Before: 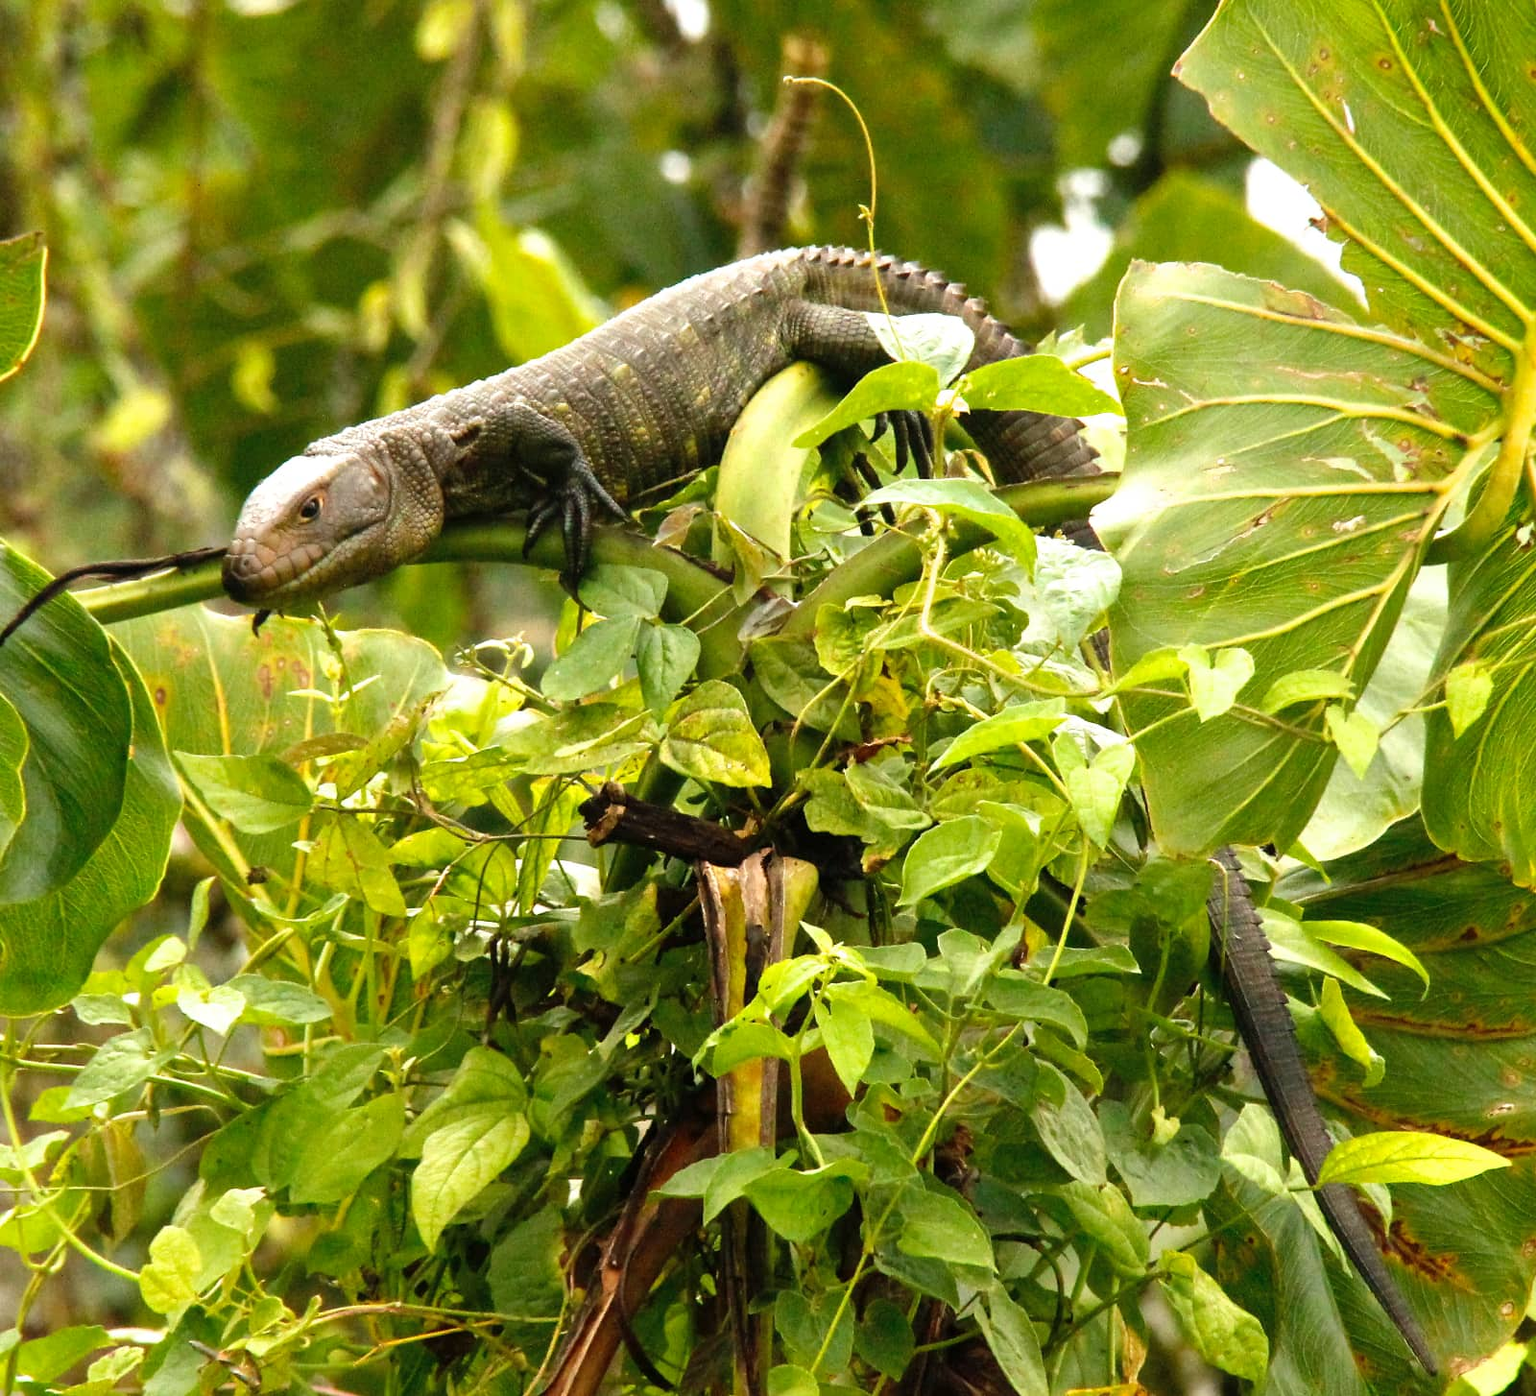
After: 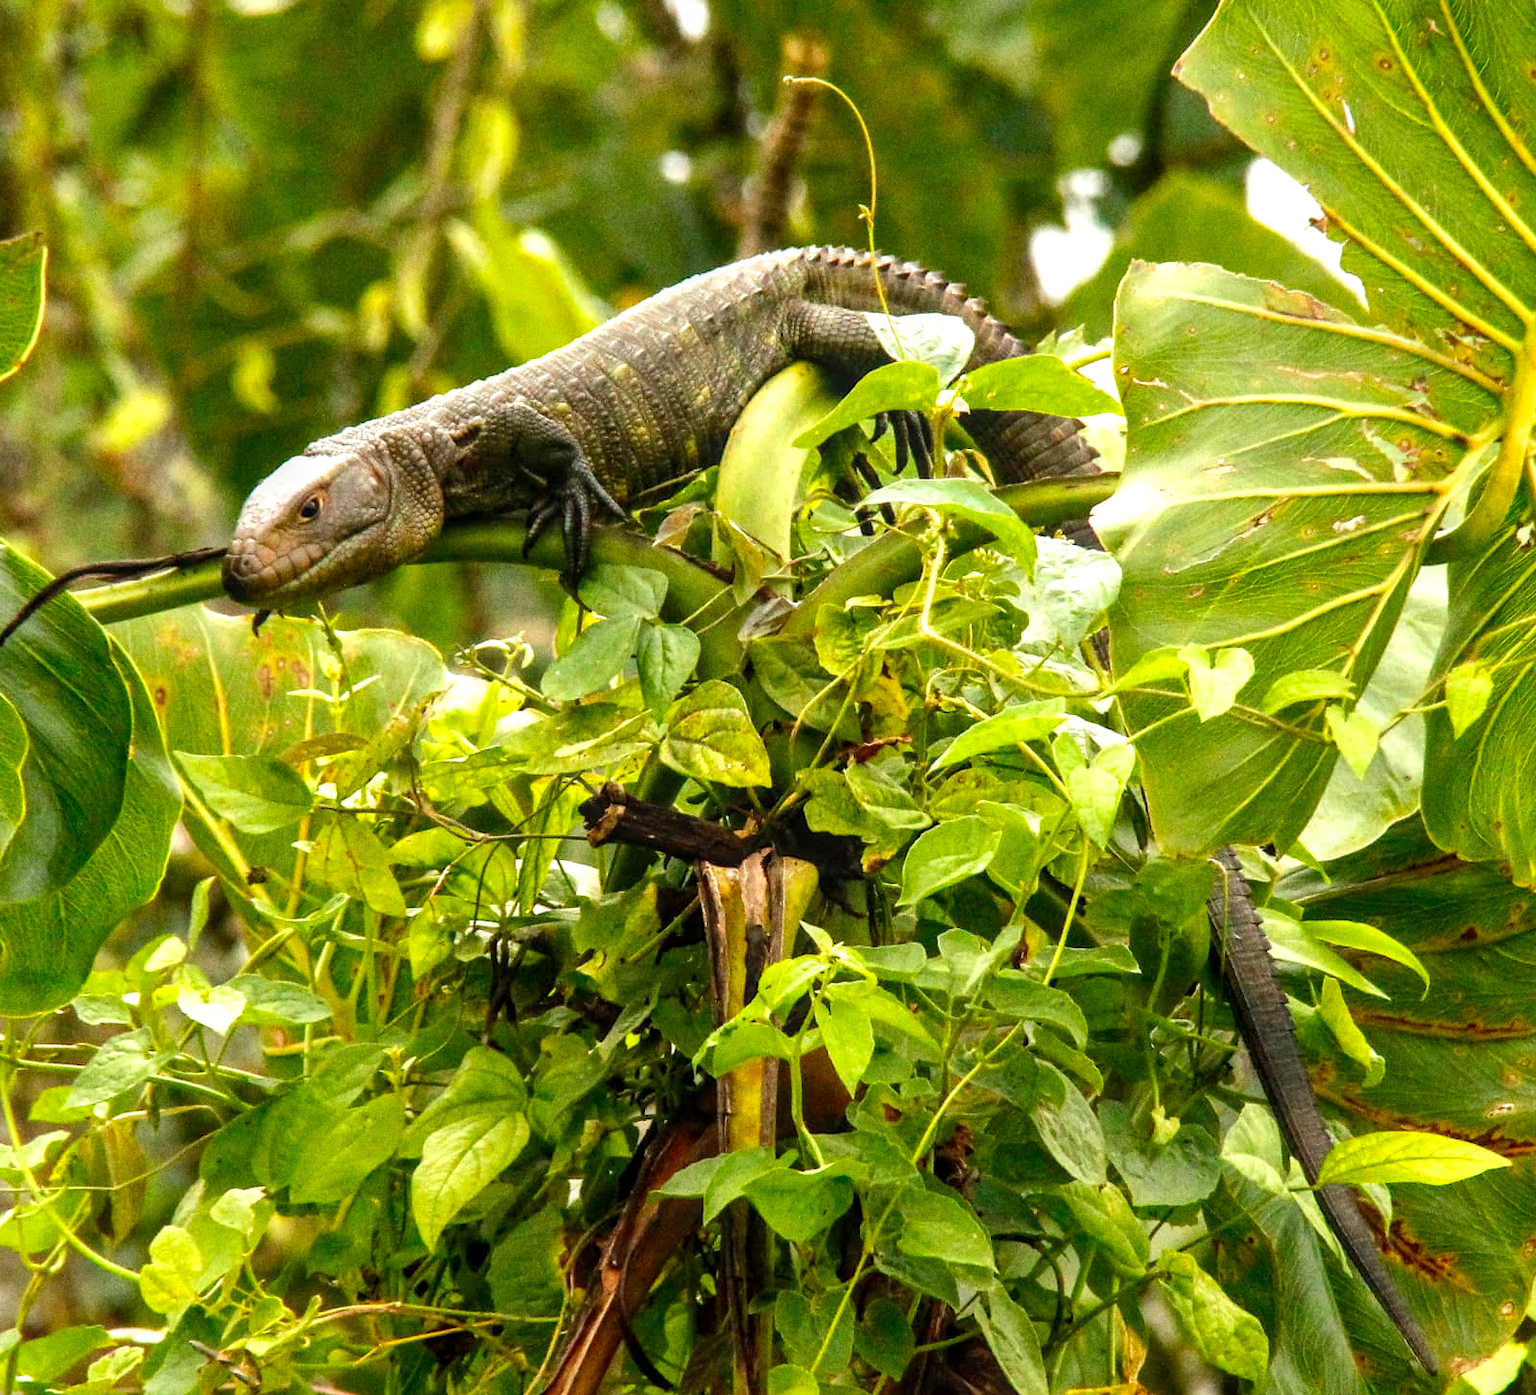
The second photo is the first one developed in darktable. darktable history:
local contrast: on, module defaults
grain: on, module defaults
contrast brightness saturation: contrast 0.04, saturation 0.16
